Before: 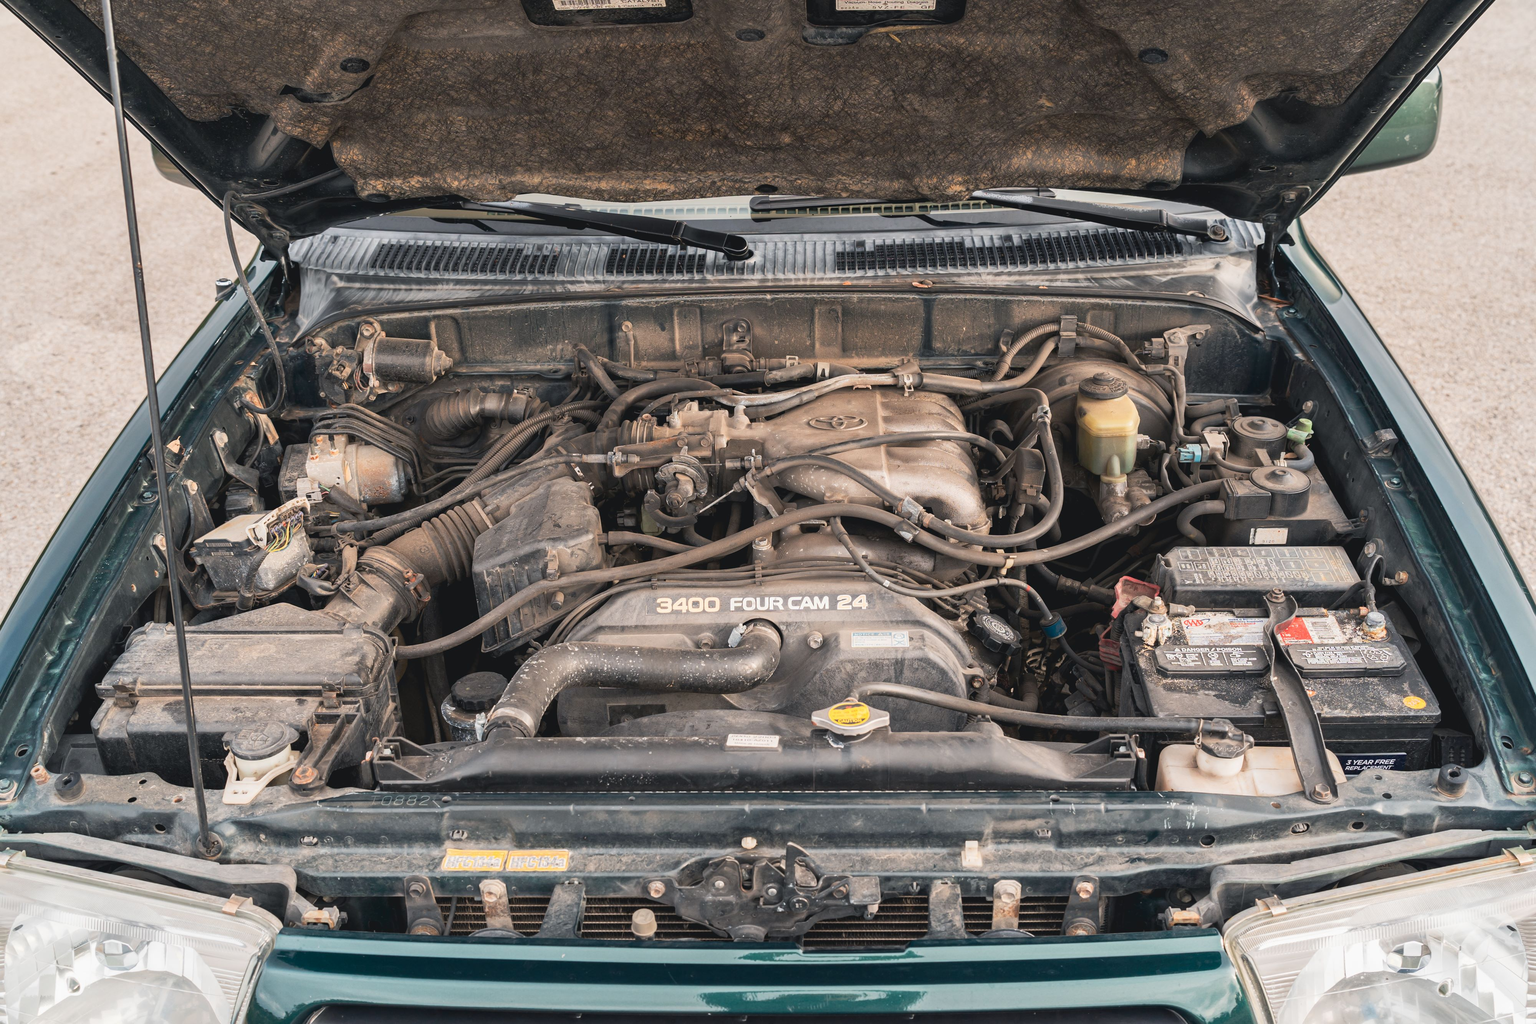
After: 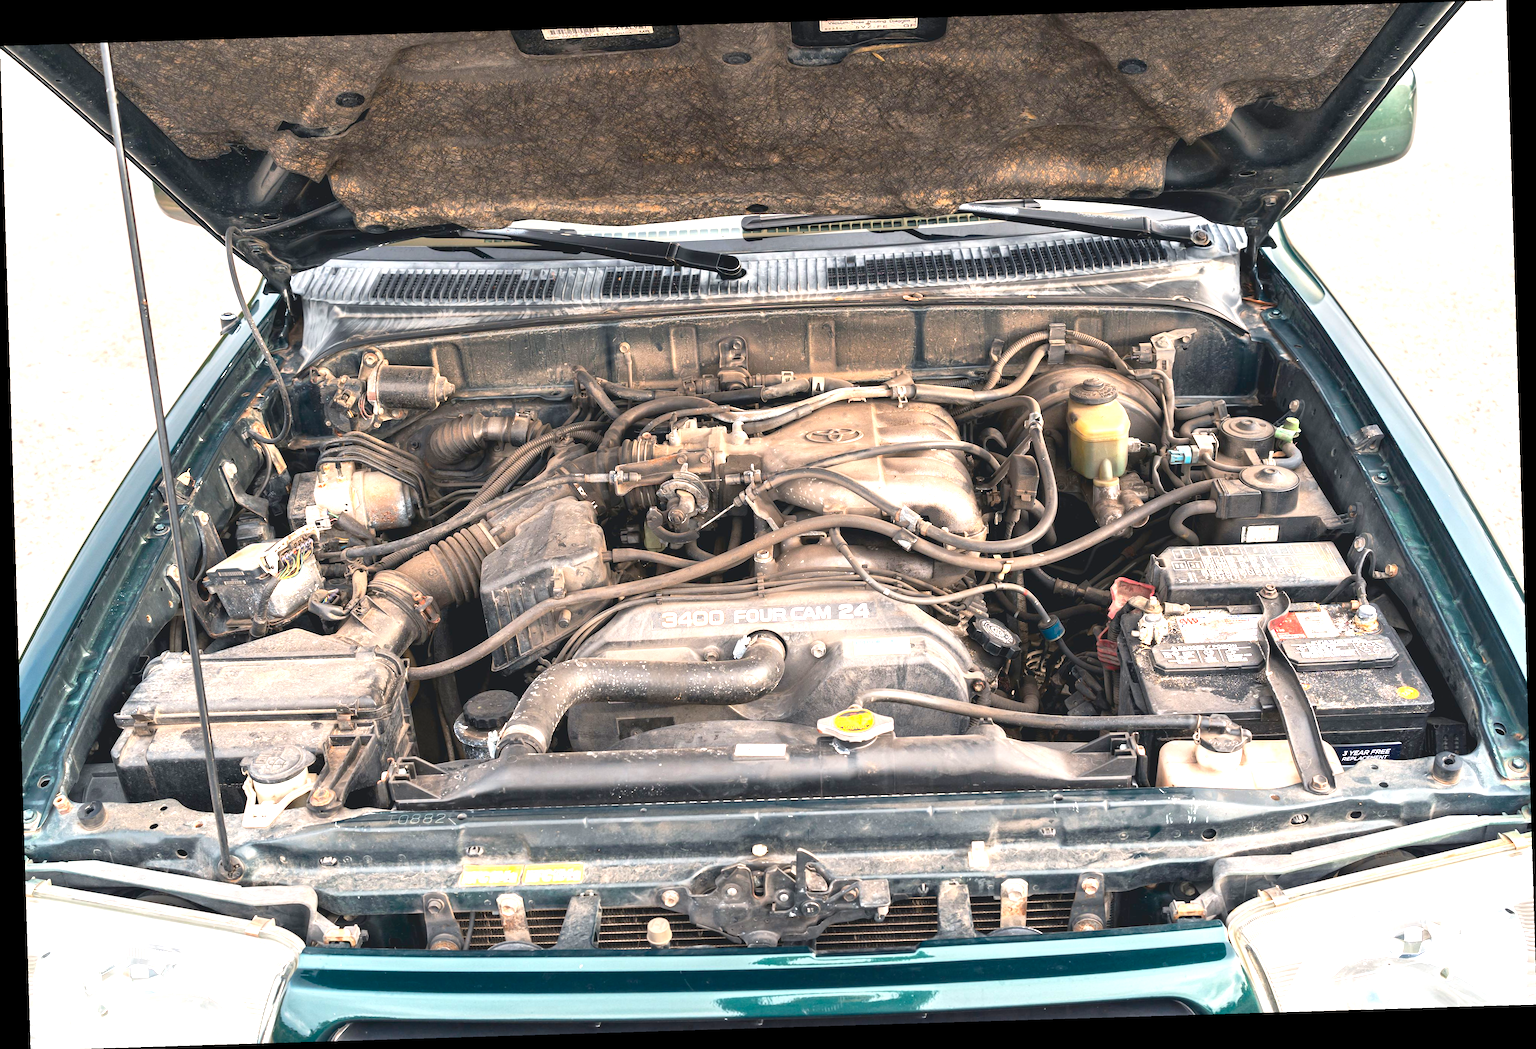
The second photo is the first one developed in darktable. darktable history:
contrast brightness saturation: contrast 0.04, saturation 0.16
exposure: black level correction 0.001, exposure 1 EV, compensate highlight preservation false
rotate and perspective: rotation -1.75°, automatic cropping off
